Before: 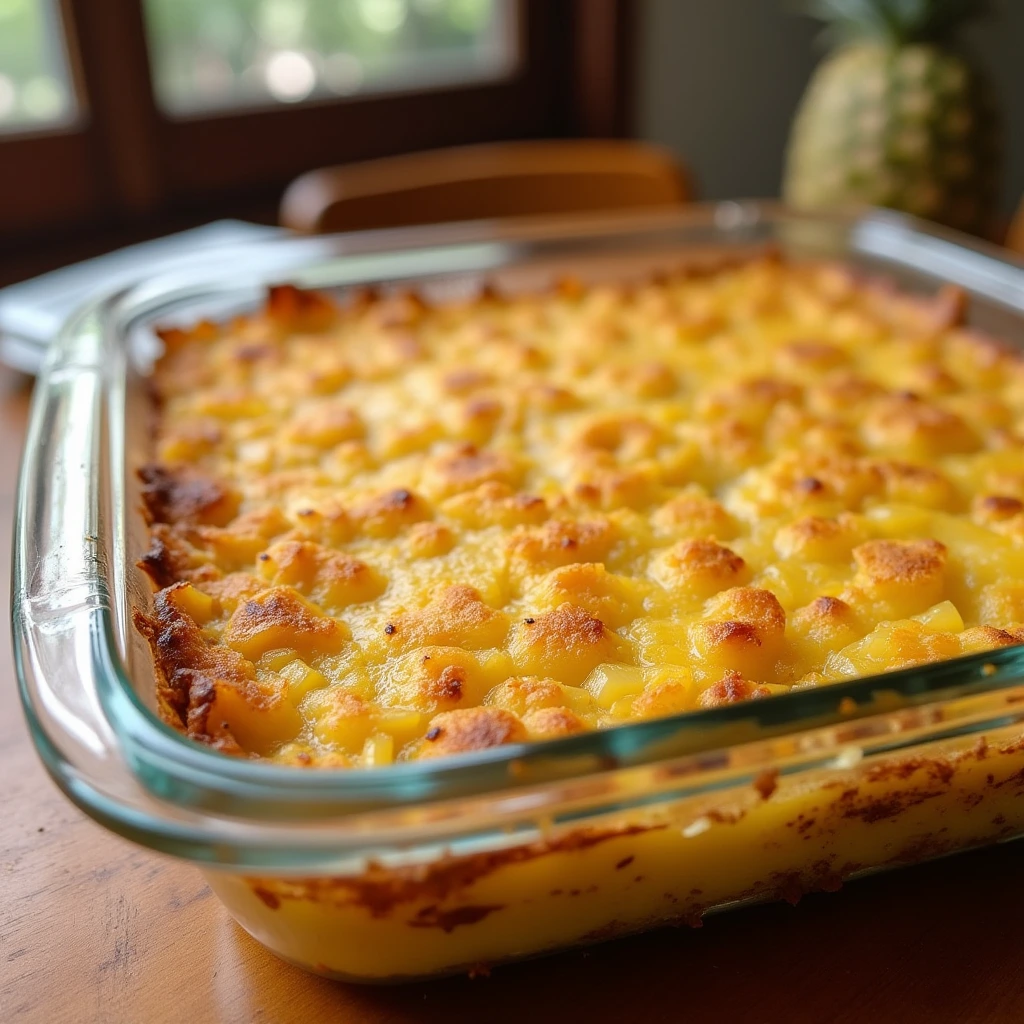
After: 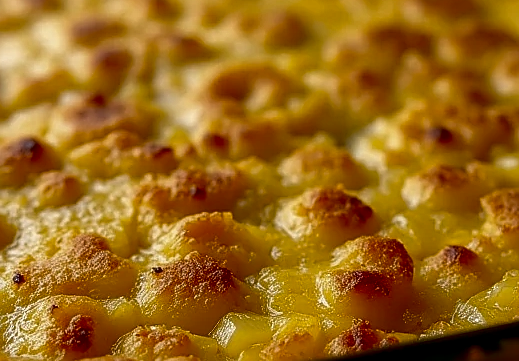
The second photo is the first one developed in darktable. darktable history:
local contrast: on, module defaults
sharpen: on, module defaults
contrast brightness saturation: brightness -0.519
crop: left 36.335%, top 34.347%, right 12.932%, bottom 30.39%
